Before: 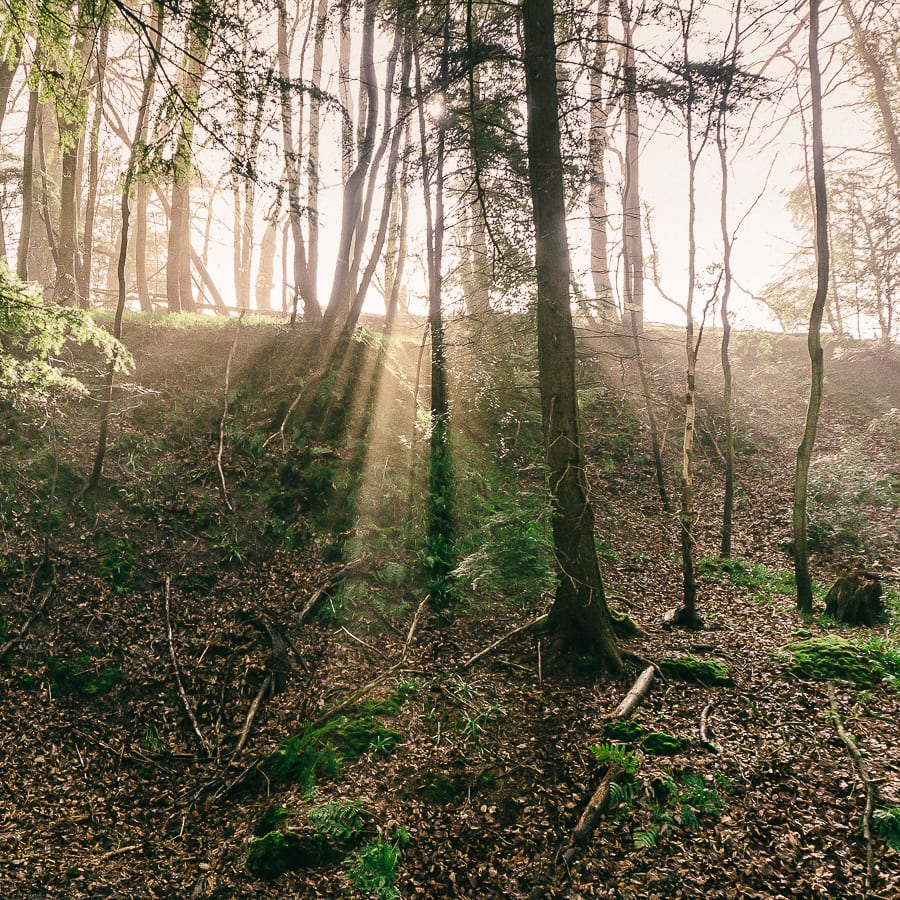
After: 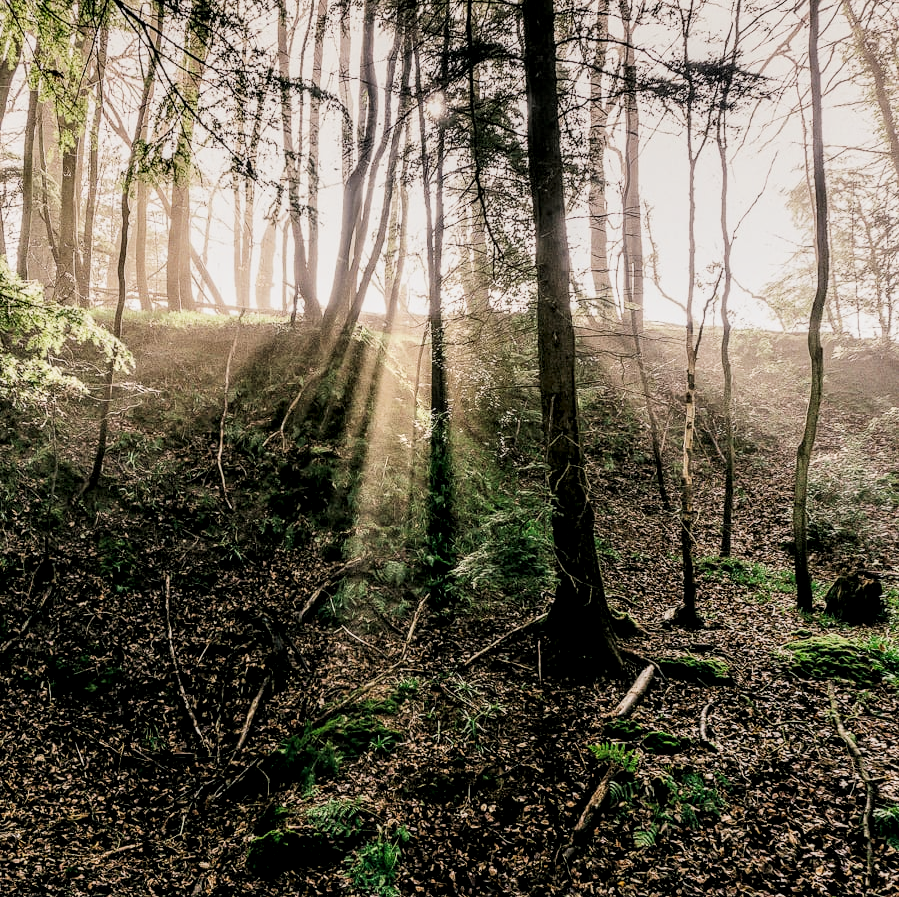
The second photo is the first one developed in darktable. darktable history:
crop: top 0.14%, bottom 0.192%
filmic rgb: black relative exposure -5.09 EV, white relative exposure 3.97 EV, hardness 2.88, contrast 1.296, highlights saturation mix -29.38%, iterations of high-quality reconstruction 0
local contrast: detail 142%
